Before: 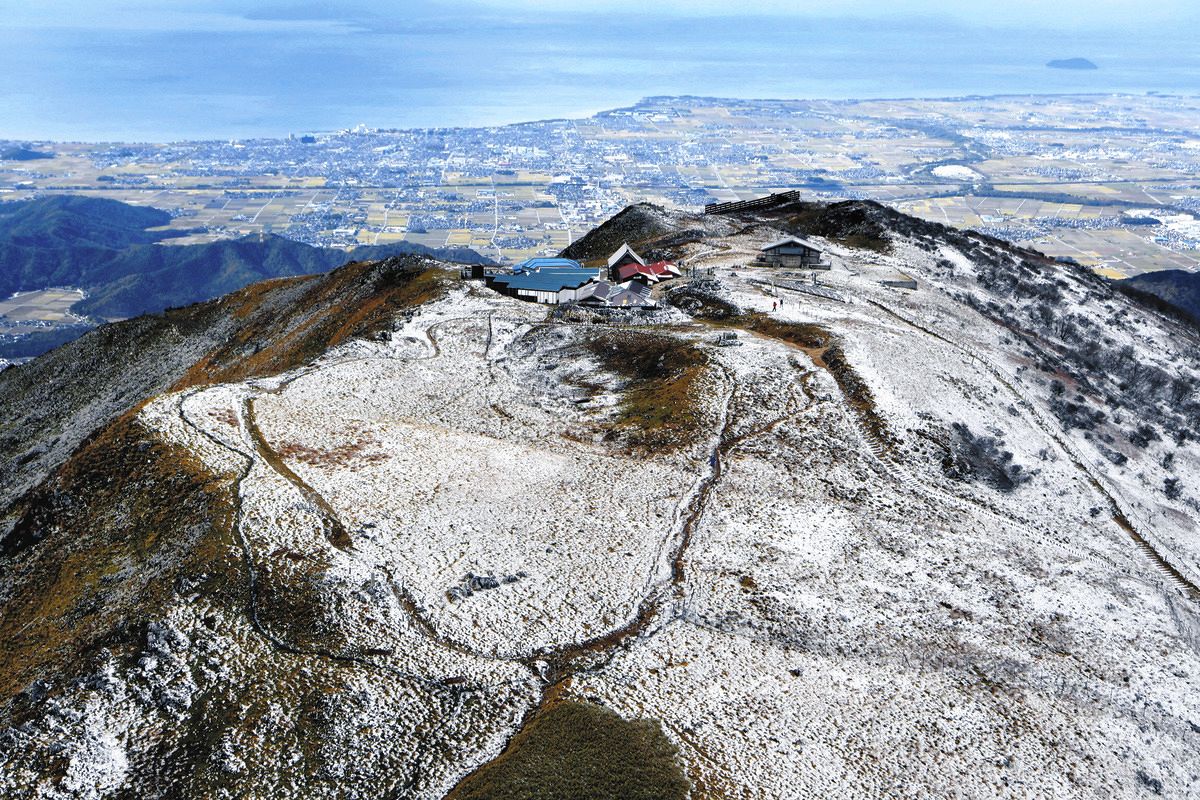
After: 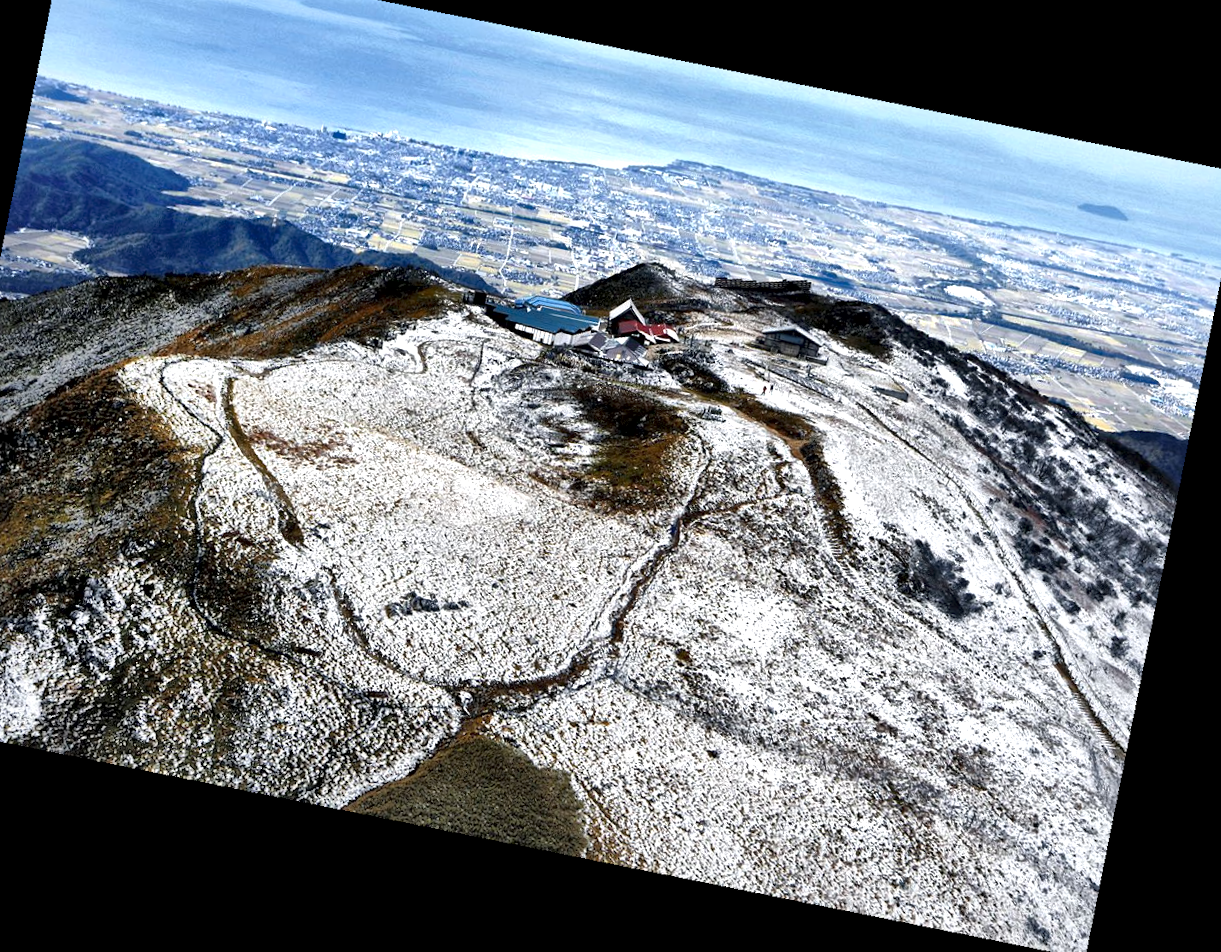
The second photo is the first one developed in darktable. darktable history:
crop and rotate: angle 1.96°, left 5.673%, top 5.673%
rotate and perspective: rotation 13.27°, automatic cropping off
local contrast: mode bilateral grid, contrast 44, coarseness 69, detail 214%, midtone range 0.2
